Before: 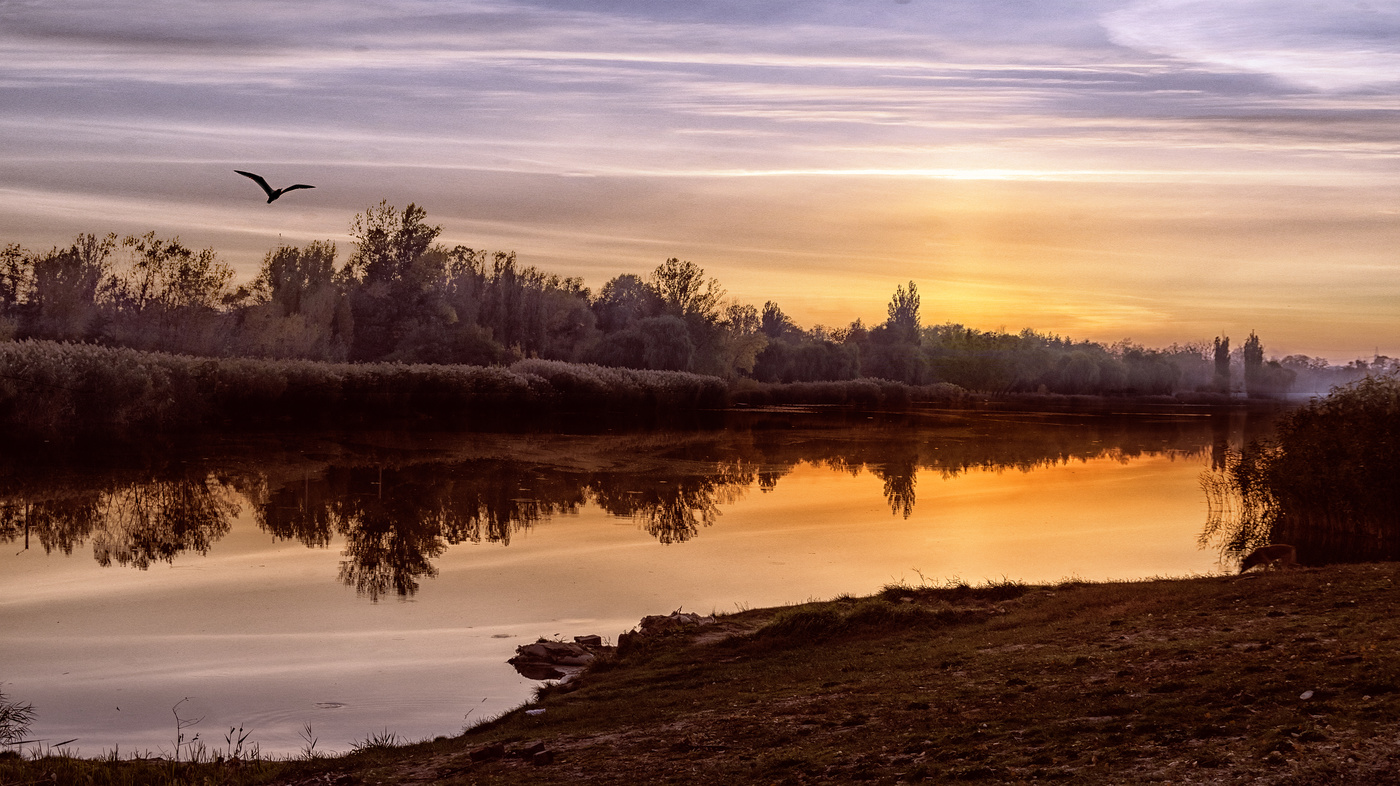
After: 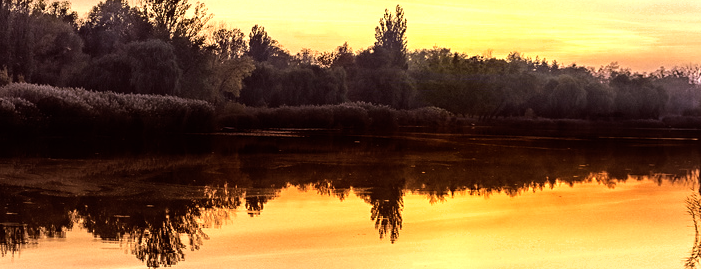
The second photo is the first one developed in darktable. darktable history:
tone equalizer: -8 EV -1.06 EV, -7 EV -0.998 EV, -6 EV -0.867 EV, -5 EV -0.61 EV, -3 EV 0.555 EV, -2 EV 0.875 EV, -1 EV 1 EV, +0 EV 1.06 EV, edges refinement/feathering 500, mask exposure compensation -1.25 EV, preserve details no
crop: left 36.649%, top 35.237%, right 13.219%, bottom 30.53%
shadows and highlights: radius 127.07, shadows 30.38, highlights -31.15, low approximation 0.01, soften with gaussian
